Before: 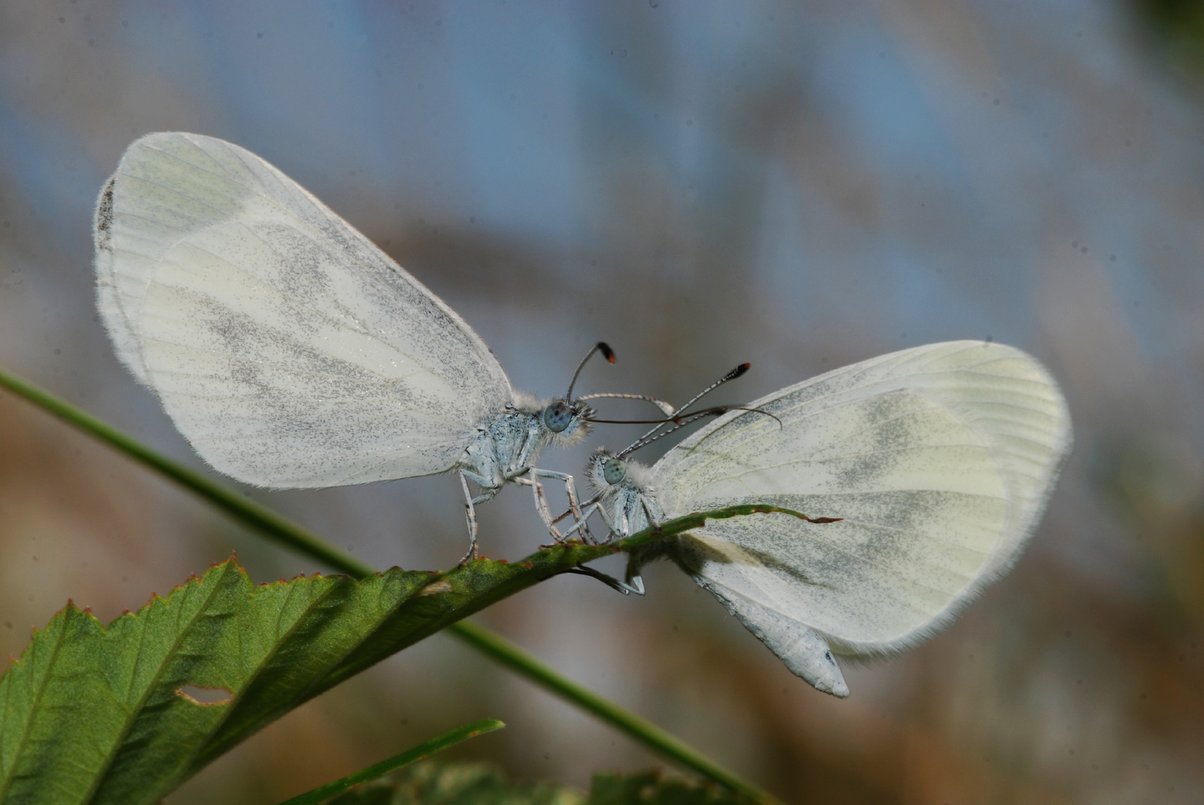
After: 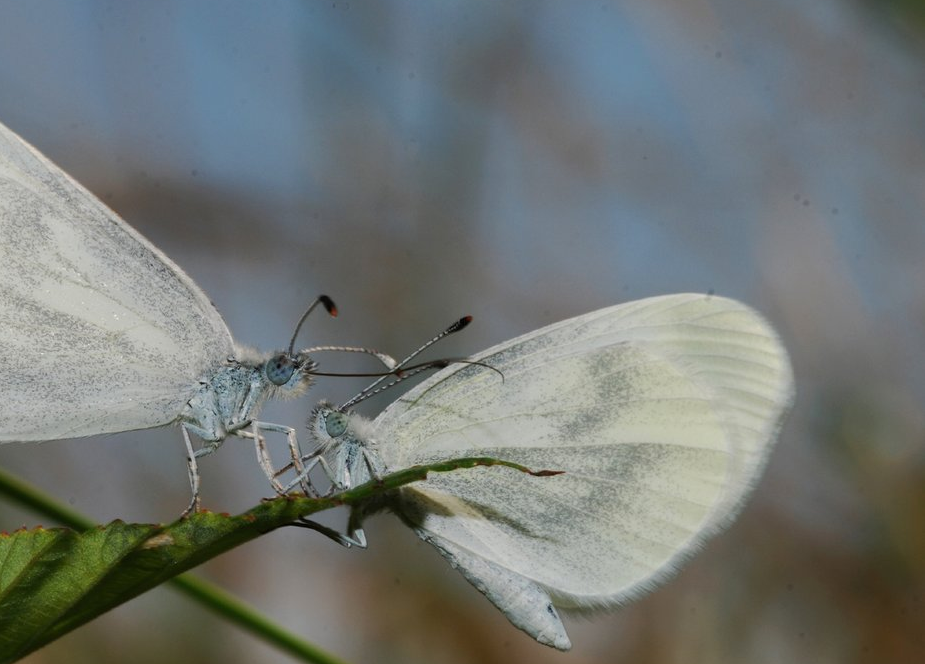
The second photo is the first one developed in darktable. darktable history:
crop: left 23.096%, top 5.889%, bottom 11.611%
